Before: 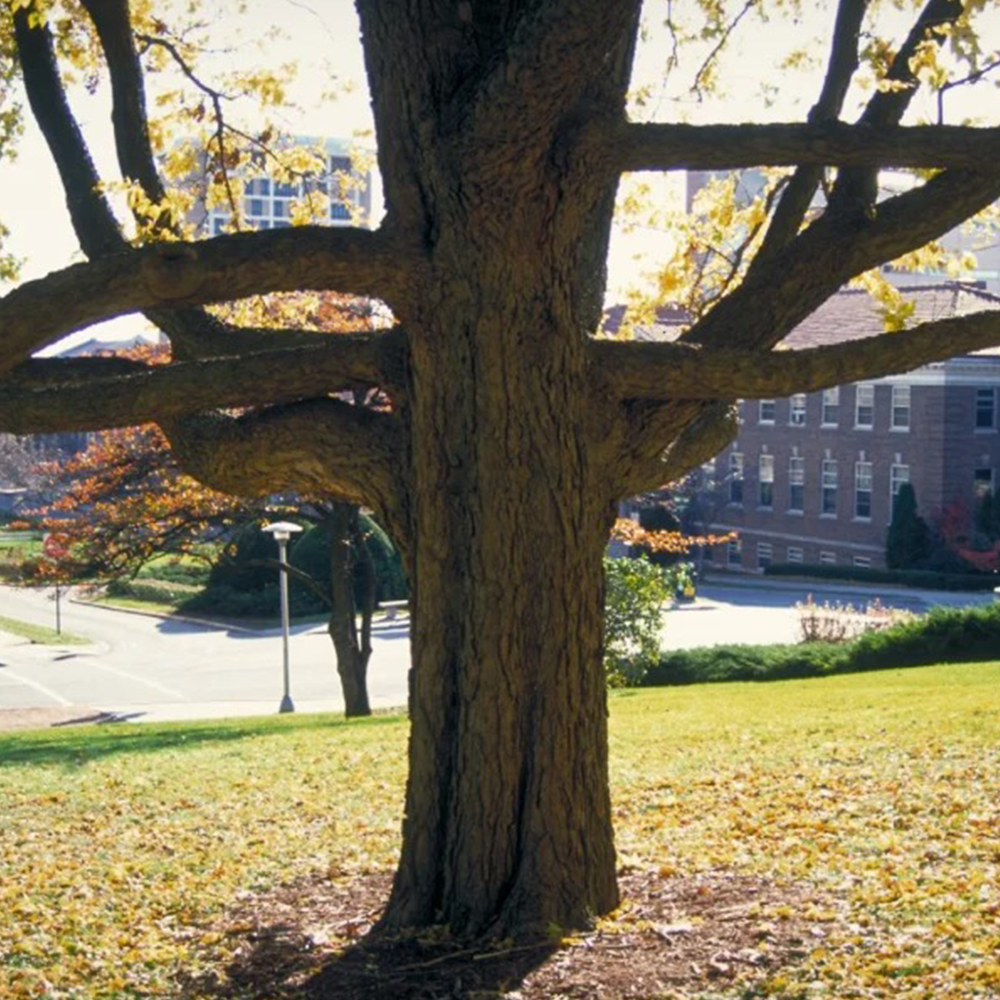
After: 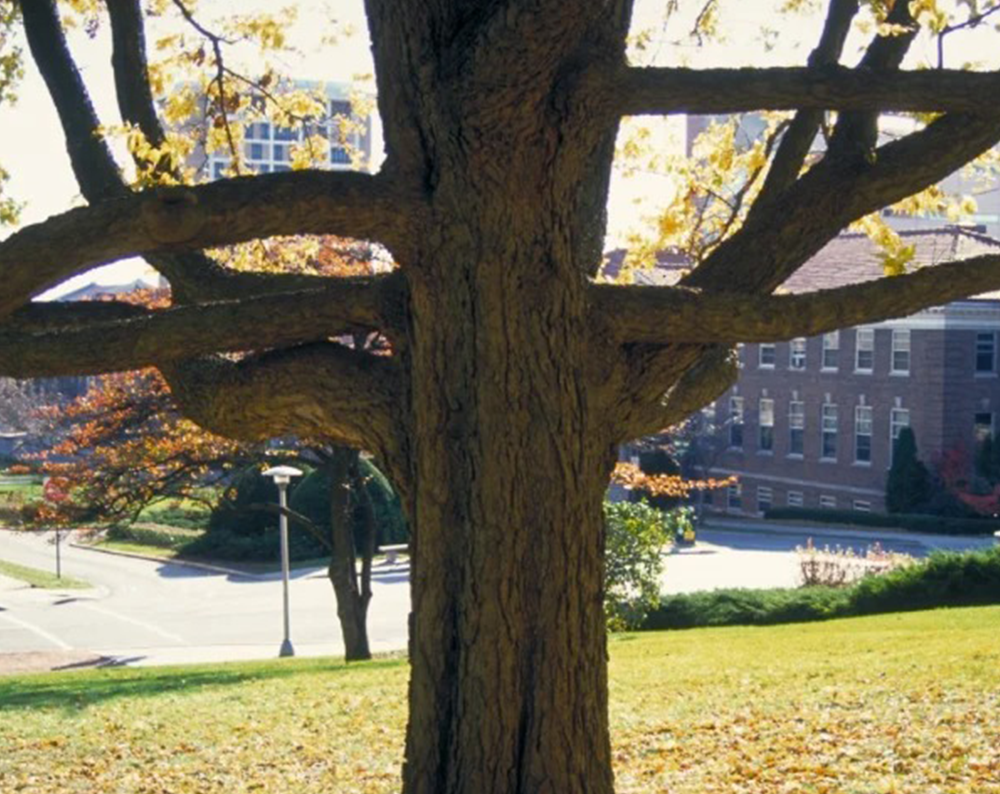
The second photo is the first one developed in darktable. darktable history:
crop and rotate: top 5.655%, bottom 14.878%
